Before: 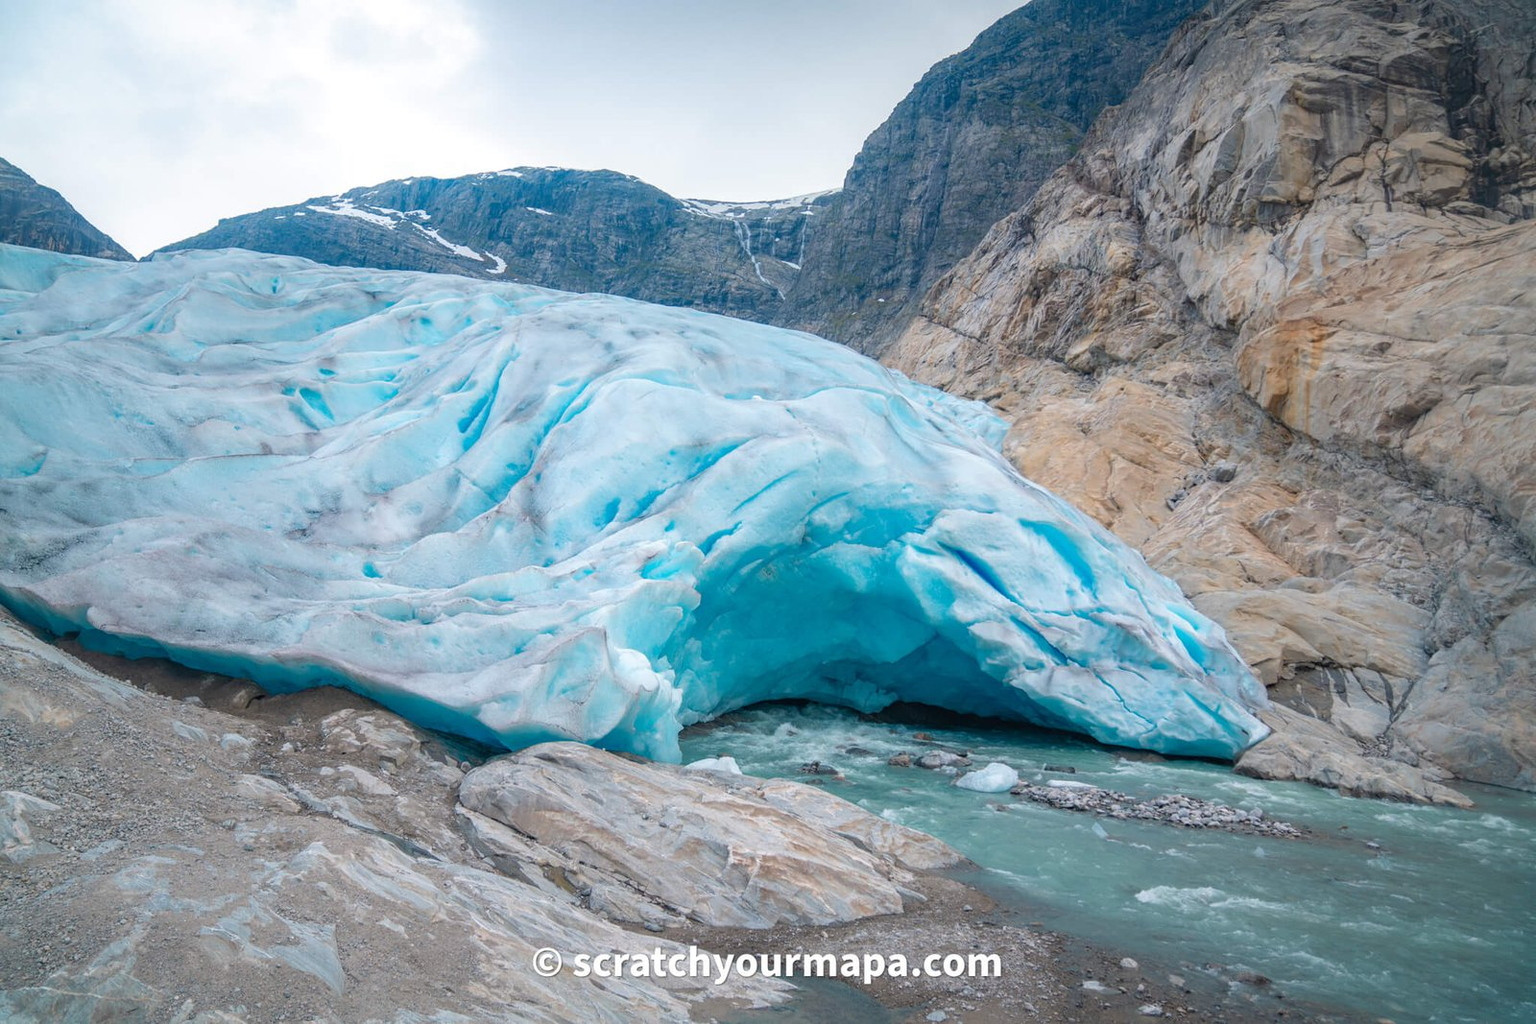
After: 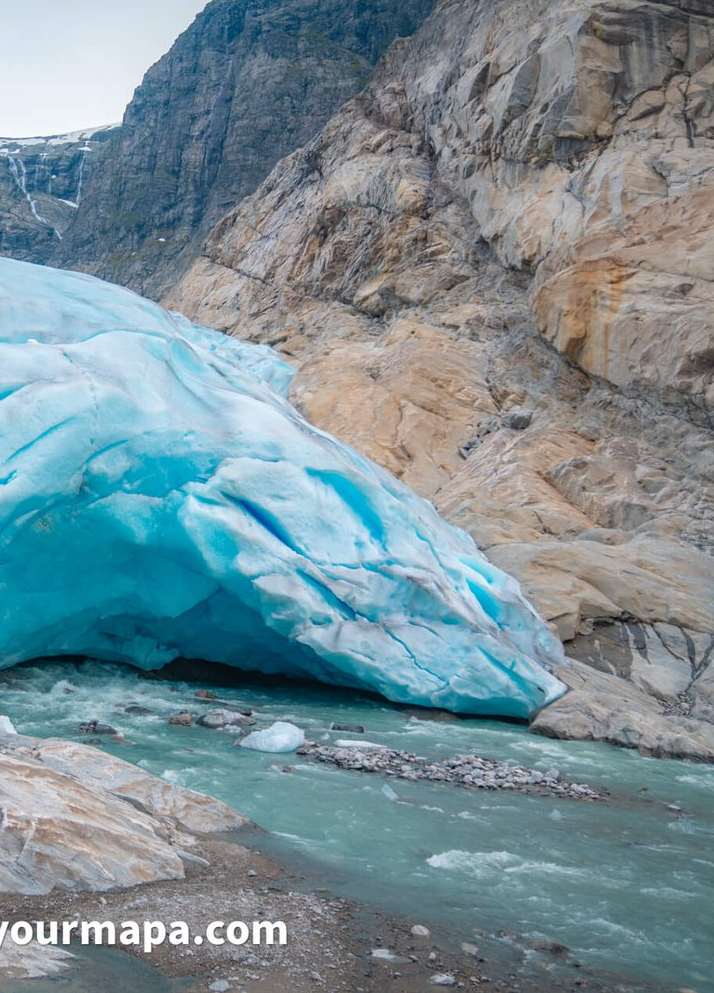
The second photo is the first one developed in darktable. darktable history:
crop: left 47.263%, top 6.894%, right 8.077%
